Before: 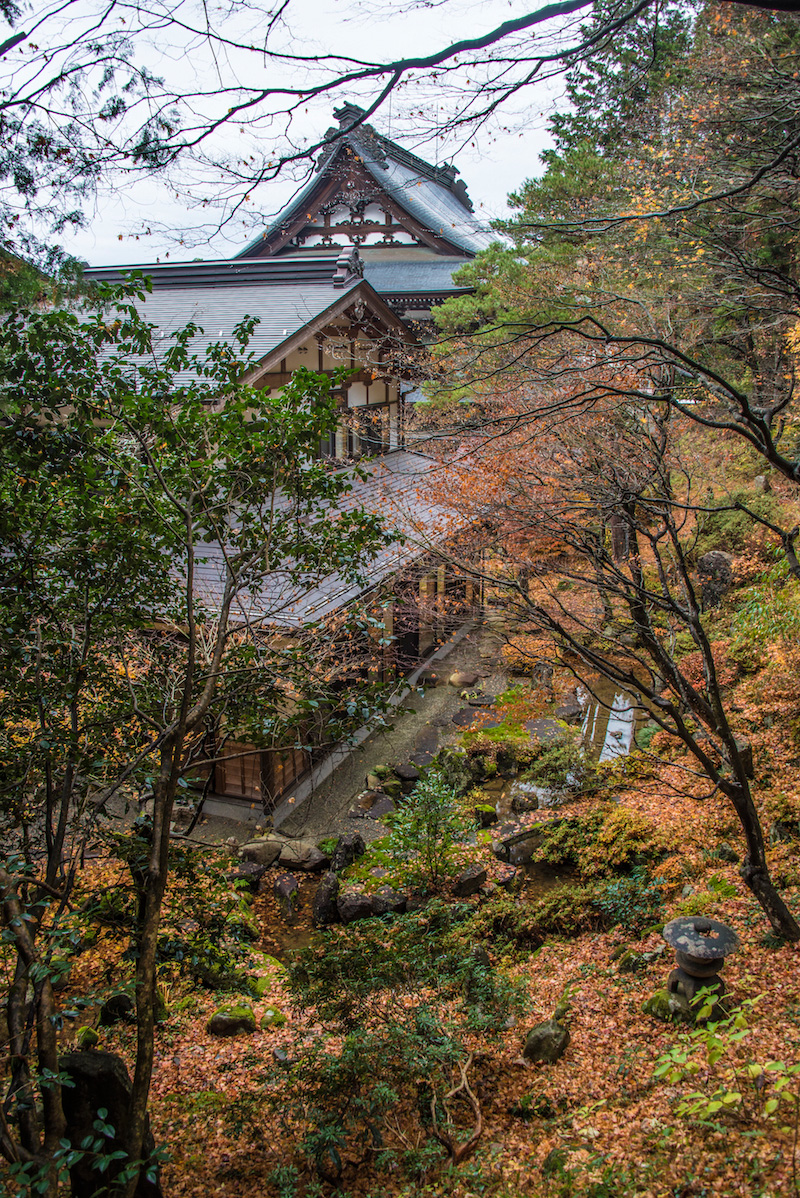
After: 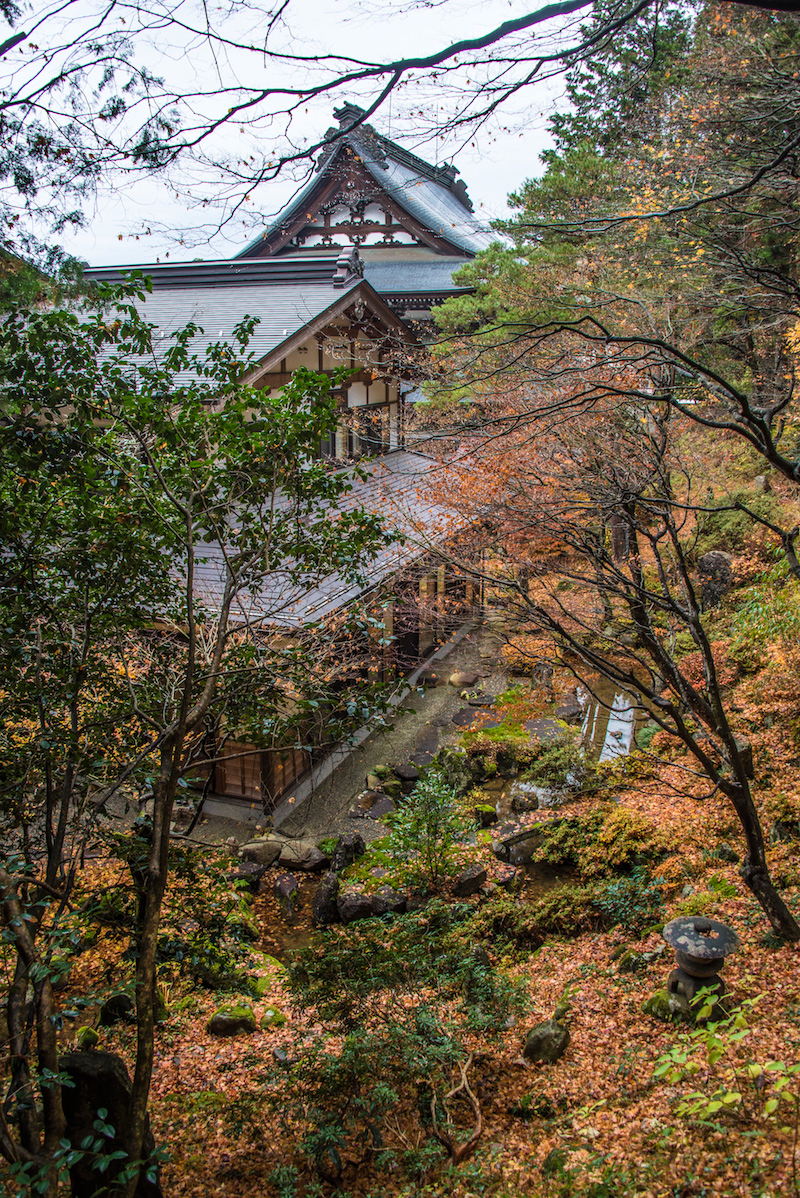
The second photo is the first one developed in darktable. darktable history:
white balance: red 1, blue 1
contrast brightness saturation: contrast 0.1, brightness 0.02, saturation 0.02
